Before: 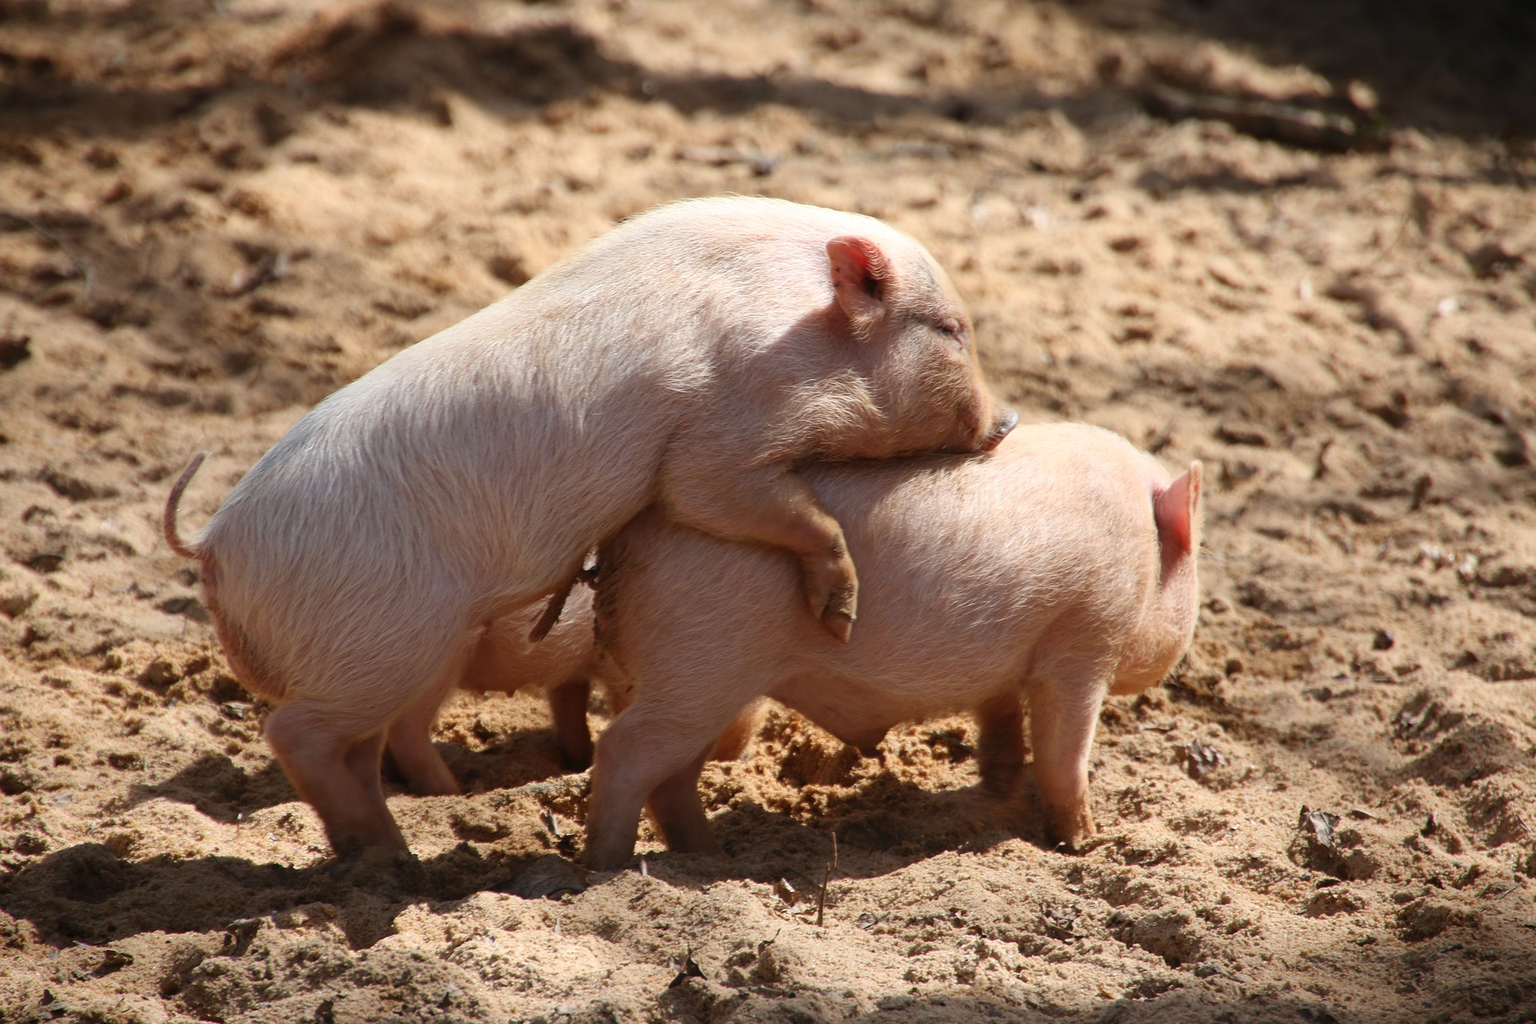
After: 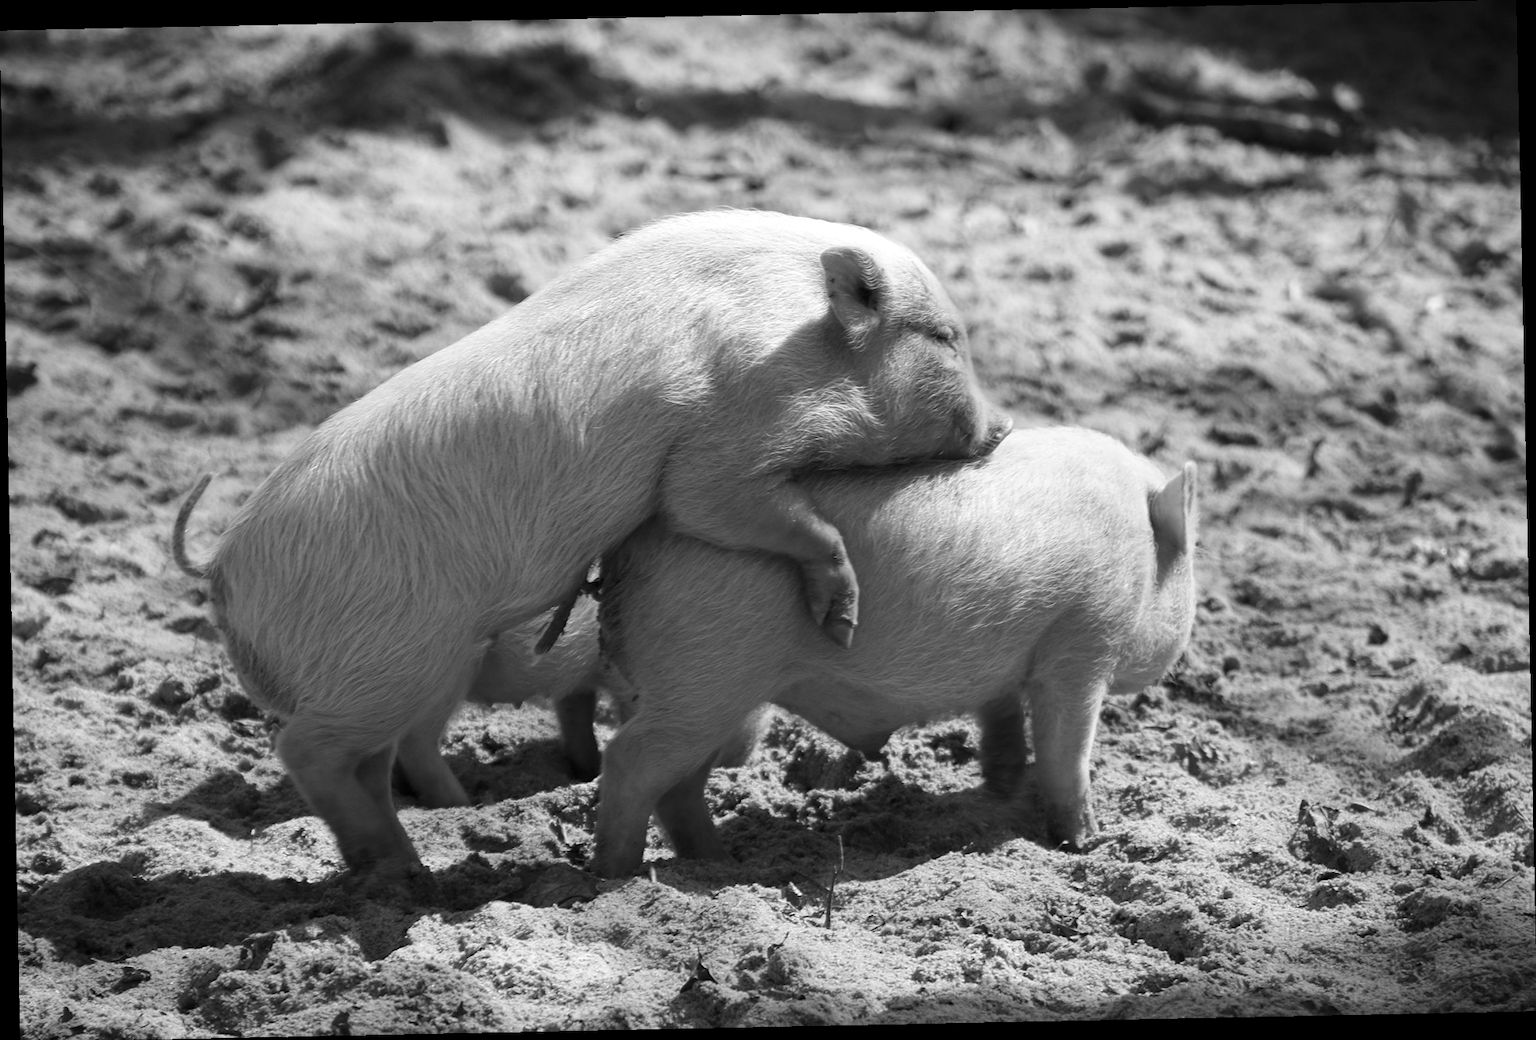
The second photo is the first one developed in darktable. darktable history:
monochrome: on, module defaults
local contrast: highlights 100%, shadows 100%, detail 120%, midtone range 0.2
rotate and perspective: rotation -1.17°, automatic cropping off
